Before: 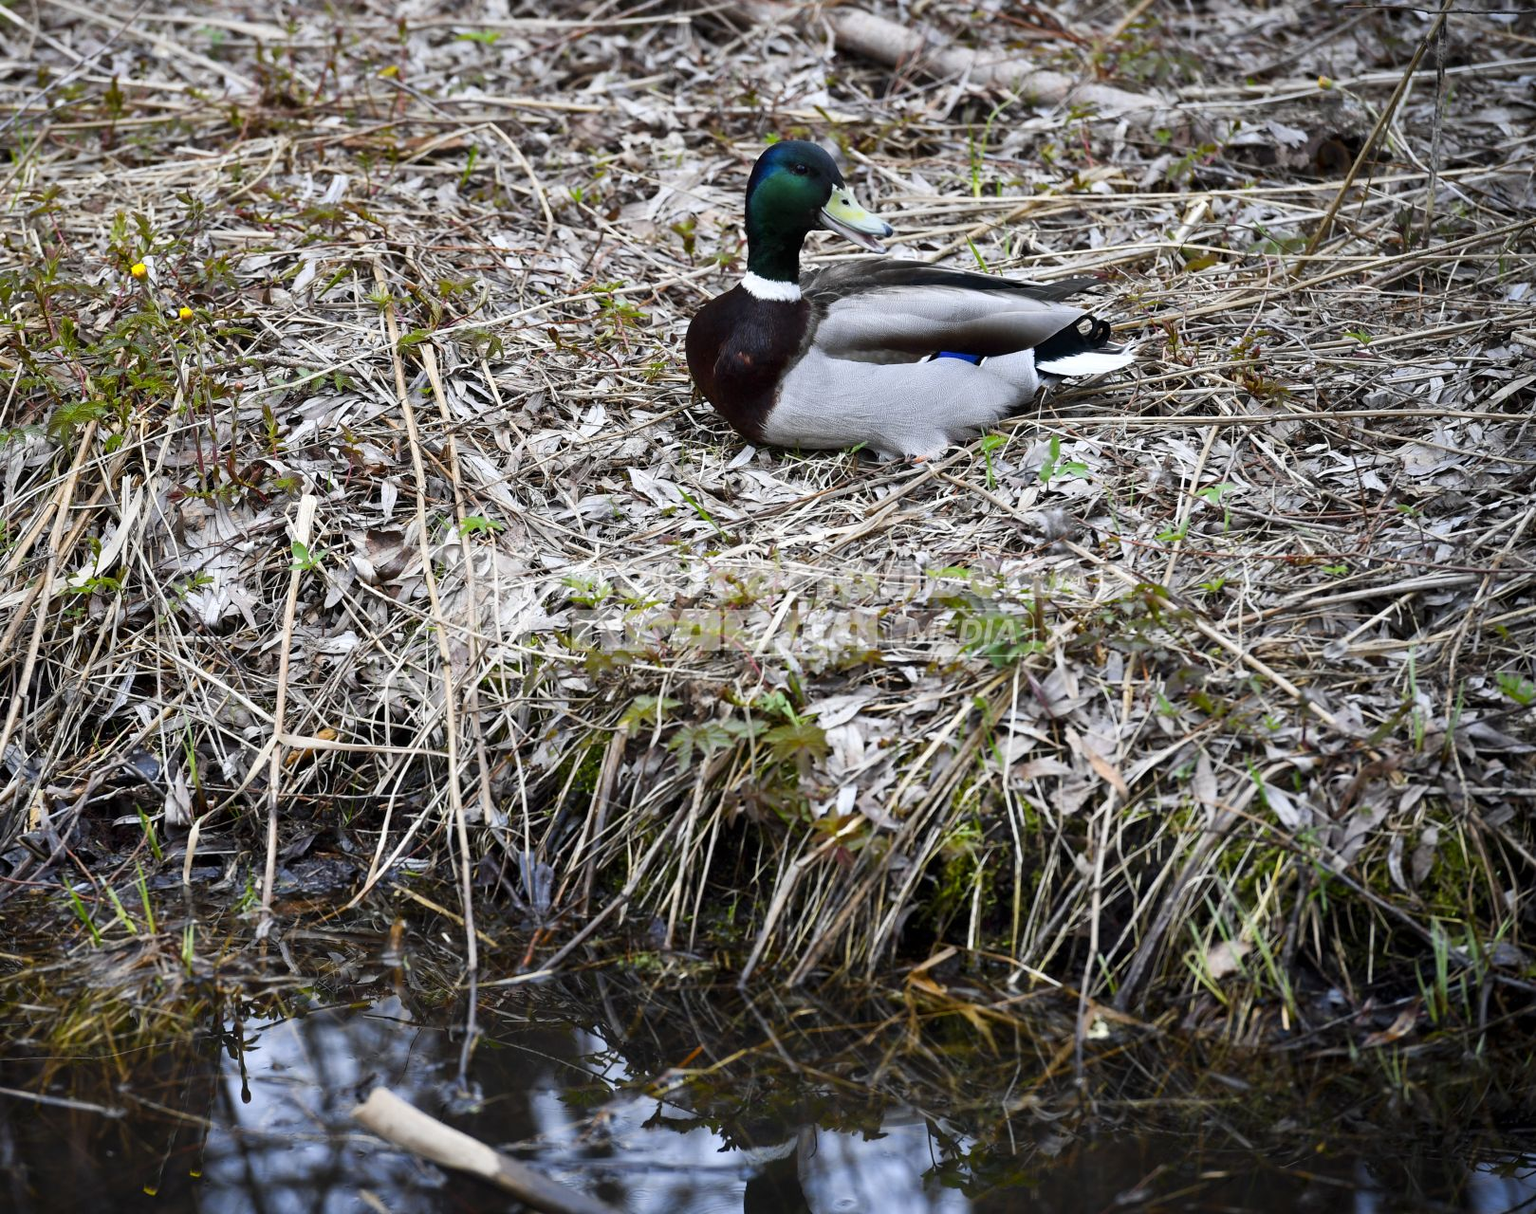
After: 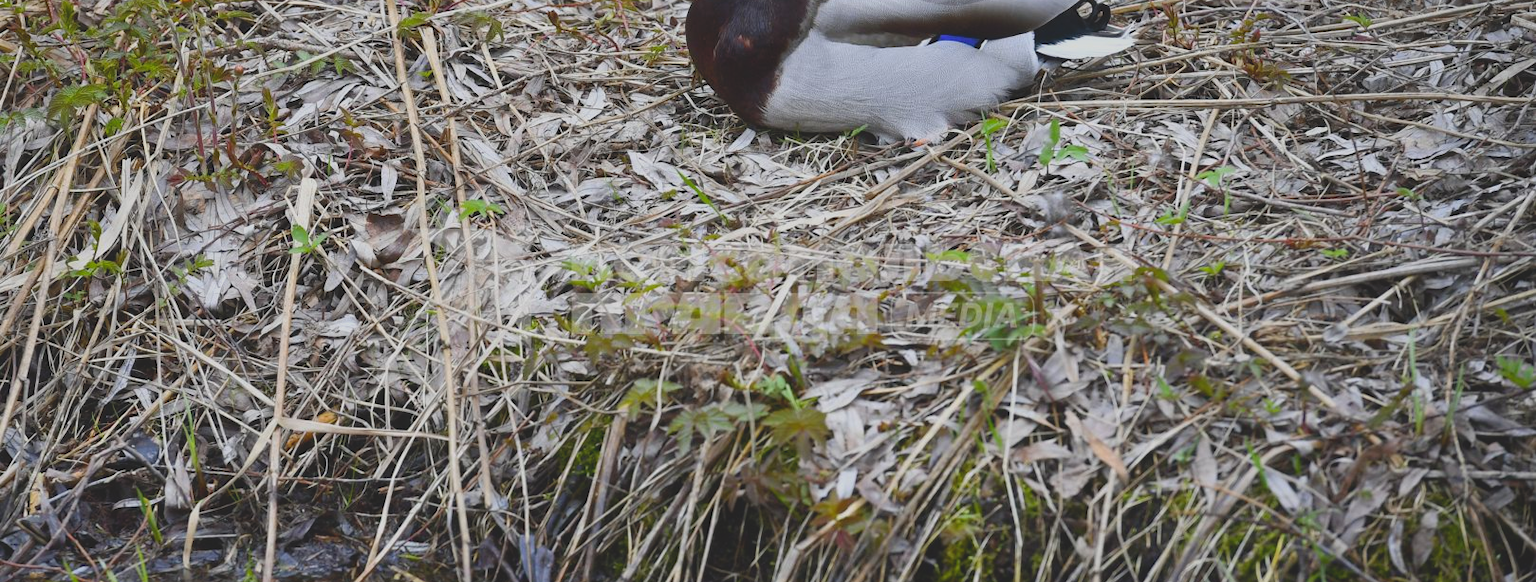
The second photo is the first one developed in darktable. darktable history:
crop and rotate: top 26.124%, bottom 25.903%
contrast brightness saturation: contrast -0.279
